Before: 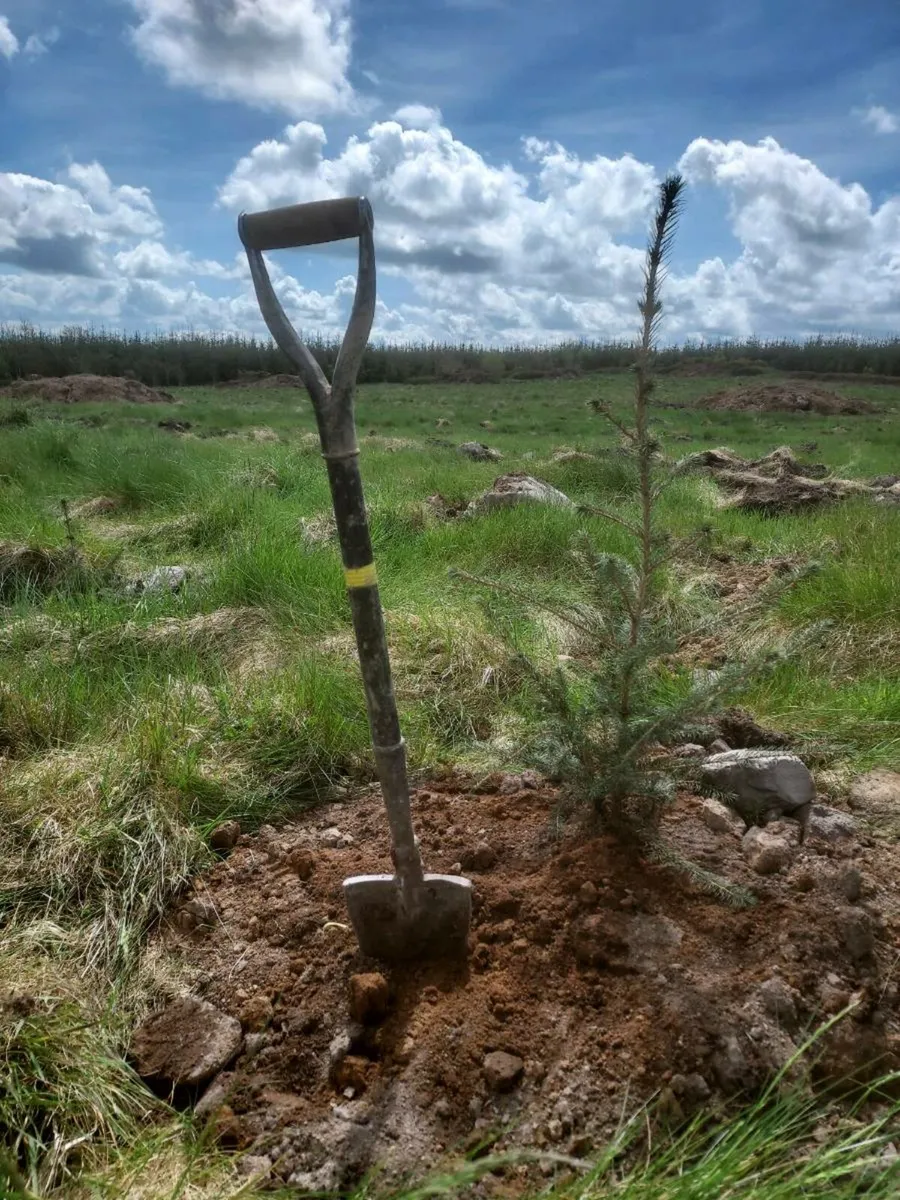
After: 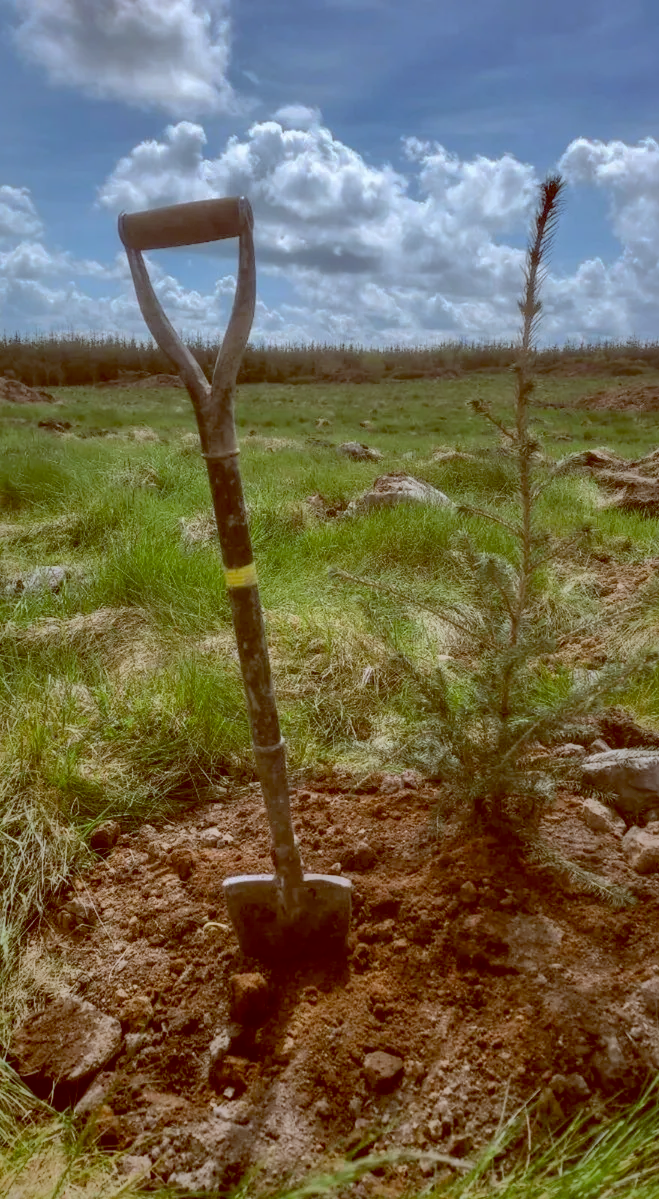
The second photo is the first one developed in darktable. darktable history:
shadows and highlights: shadows -19.91, highlights -73.15
local contrast: detail 110%
crop: left 13.443%, right 13.31%
color balance: lift [1, 1.011, 0.999, 0.989], gamma [1.109, 1.045, 1.039, 0.955], gain [0.917, 0.936, 0.952, 1.064], contrast 2.32%, contrast fulcrum 19%, output saturation 101%
